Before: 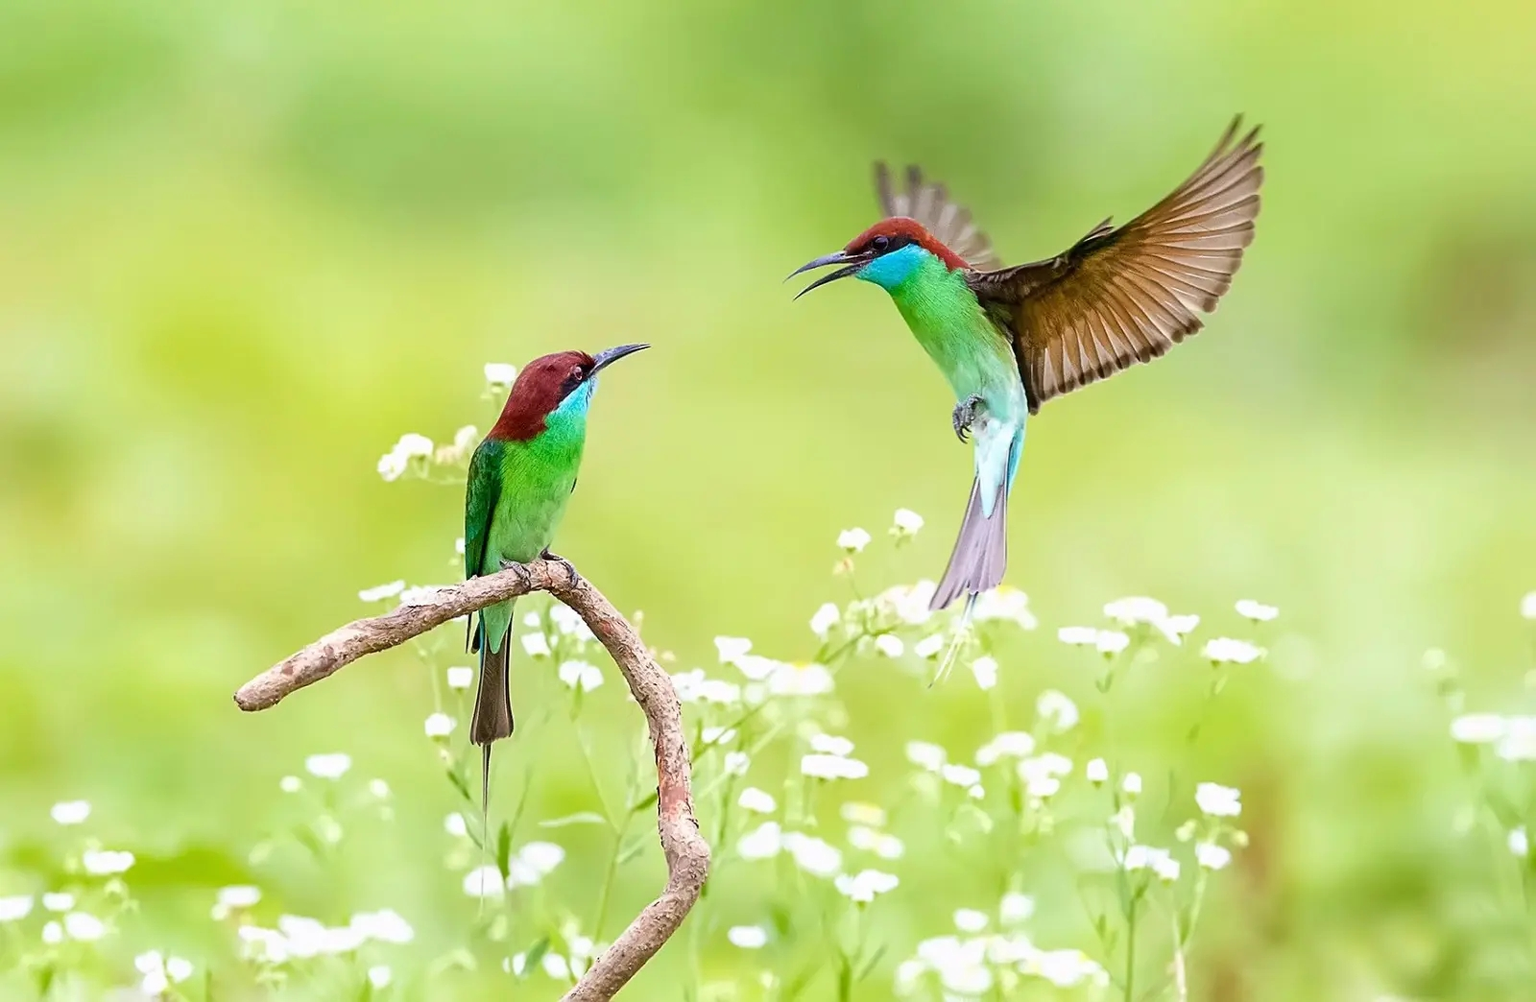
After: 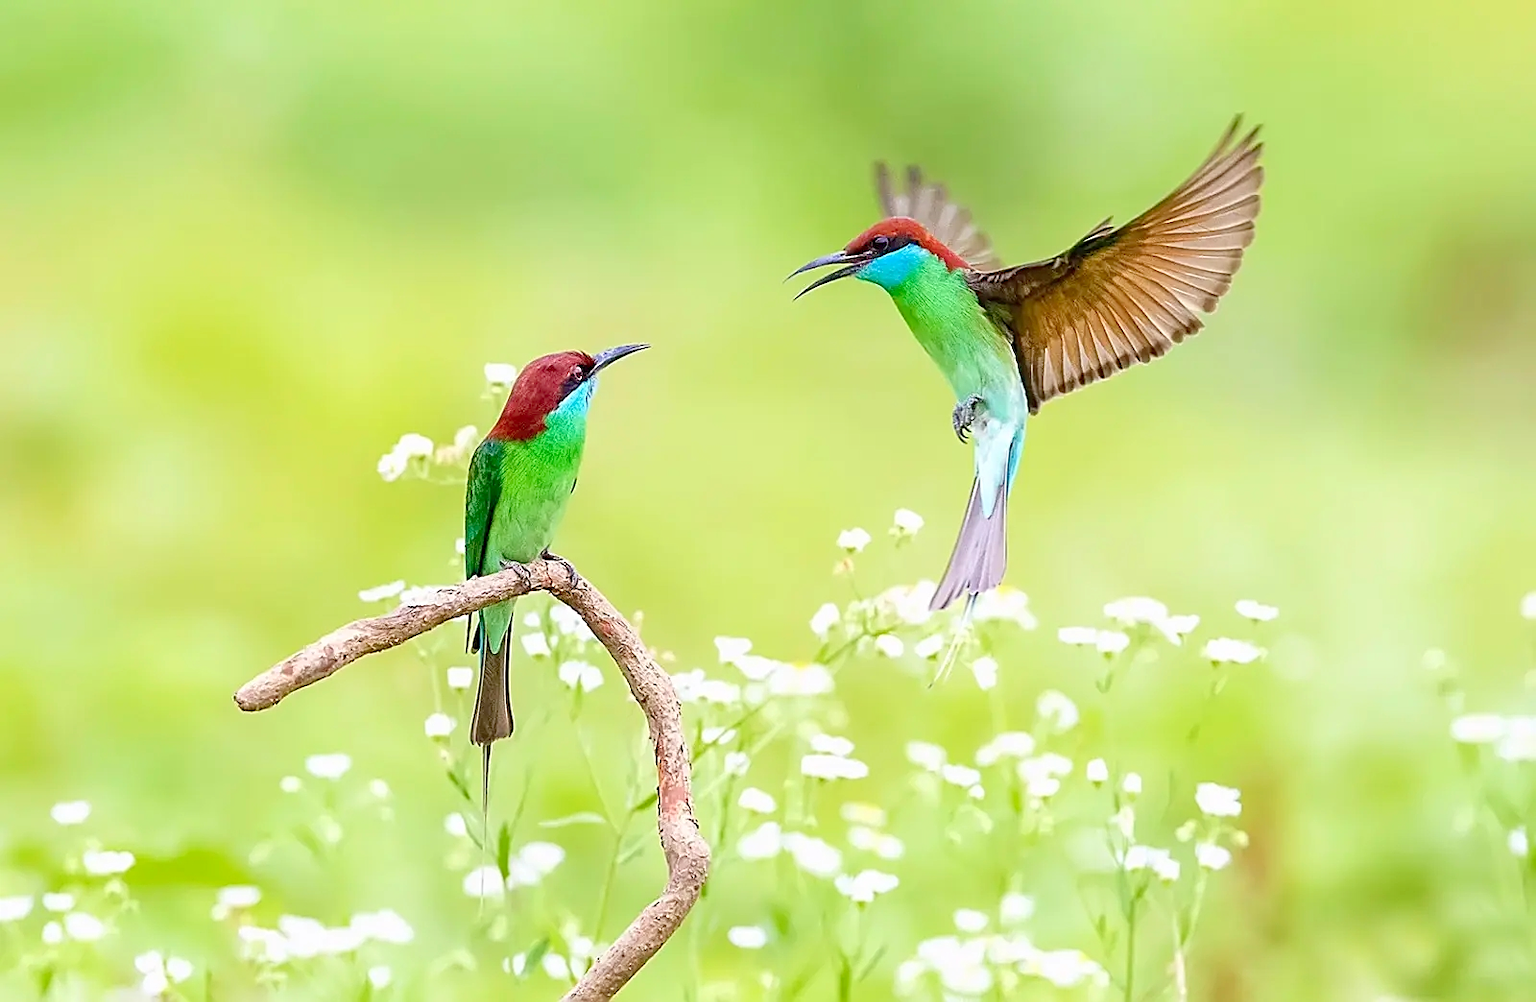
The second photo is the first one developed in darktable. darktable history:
levels: levels [0, 0.445, 1]
sharpen: on, module defaults
